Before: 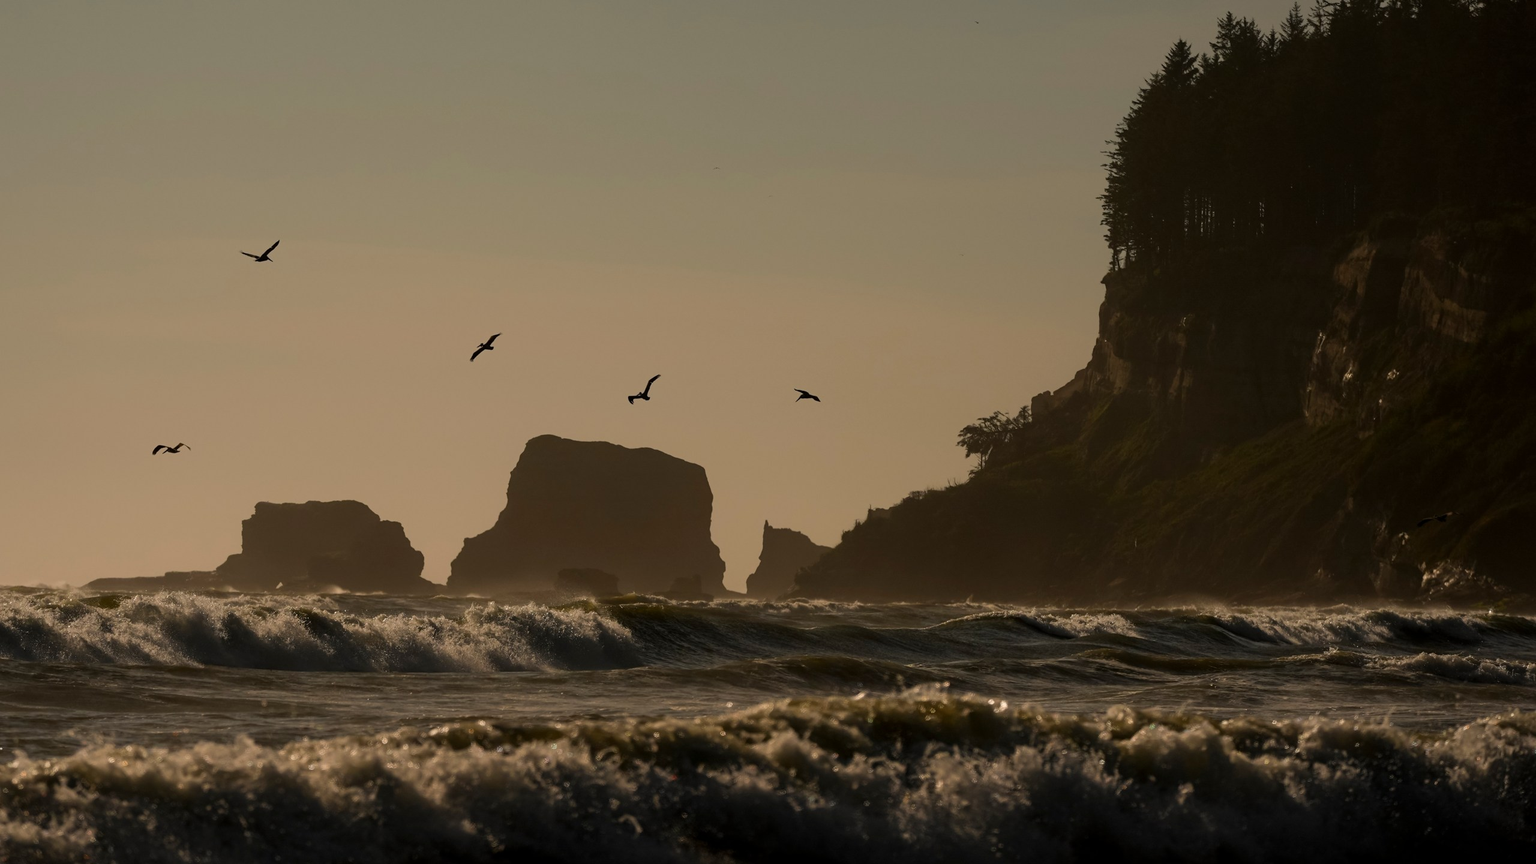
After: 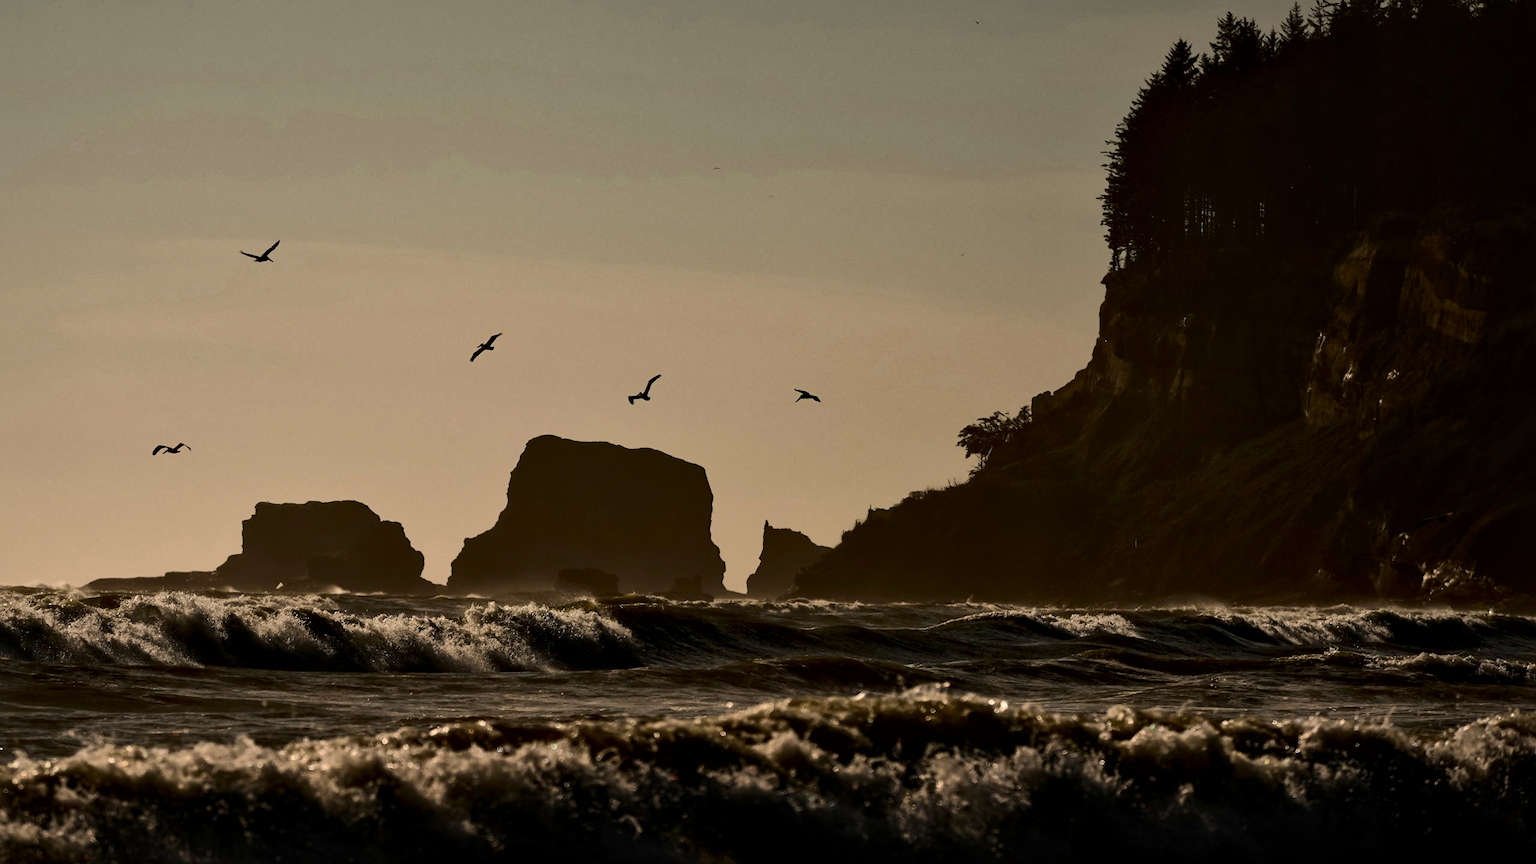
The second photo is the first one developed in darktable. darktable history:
contrast brightness saturation: contrast 0.284
local contrast: mode bilateral grid, contrast 51, coarseness 50, detail 150%, midtone range 0.2
